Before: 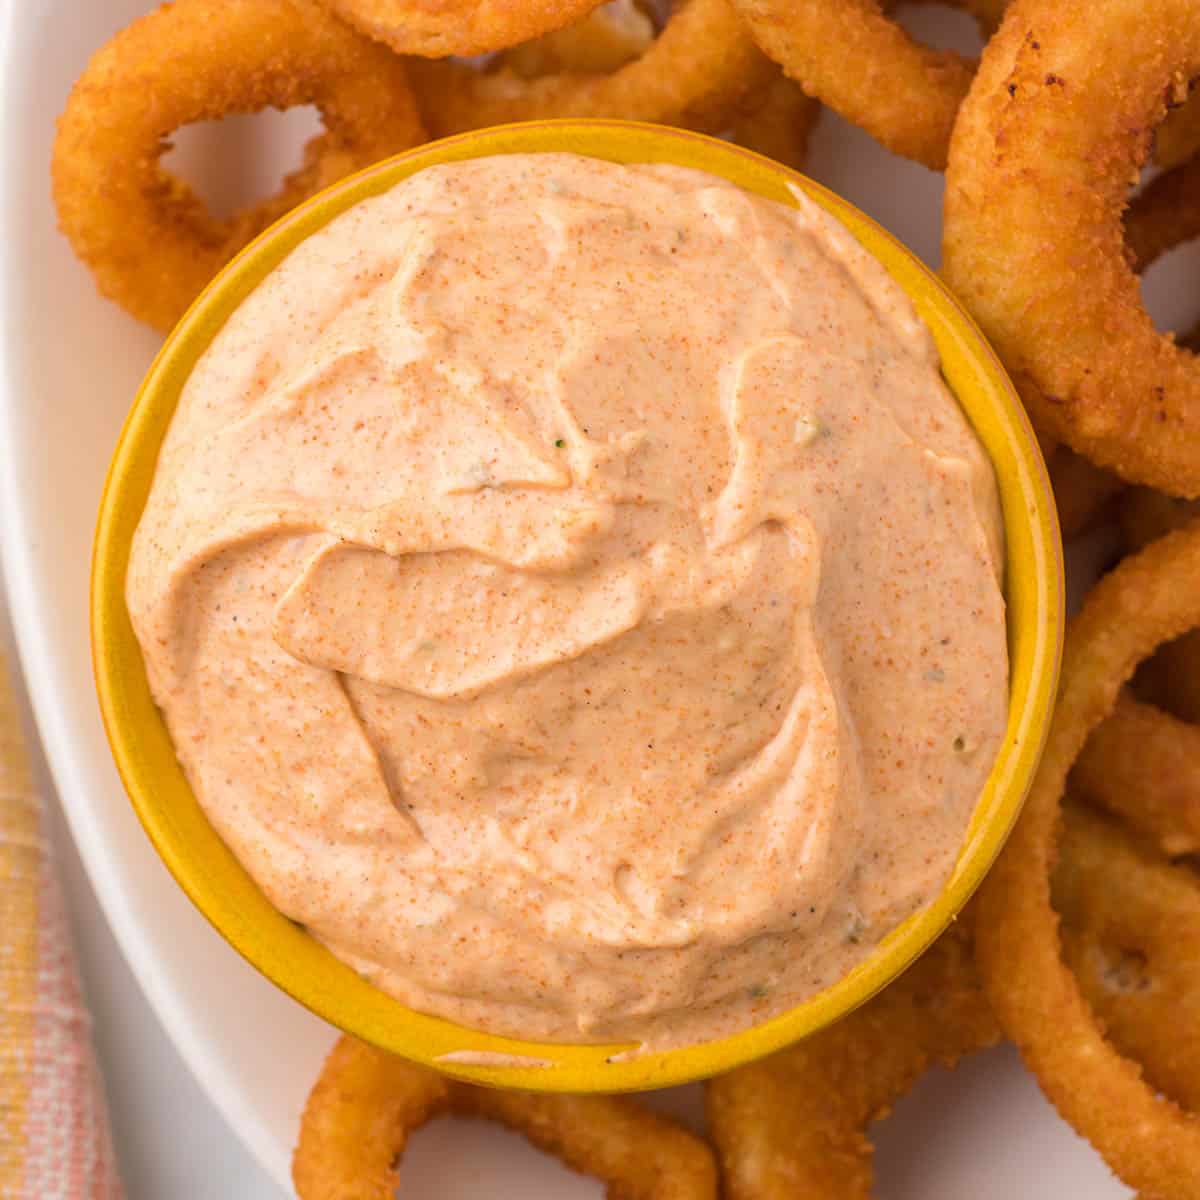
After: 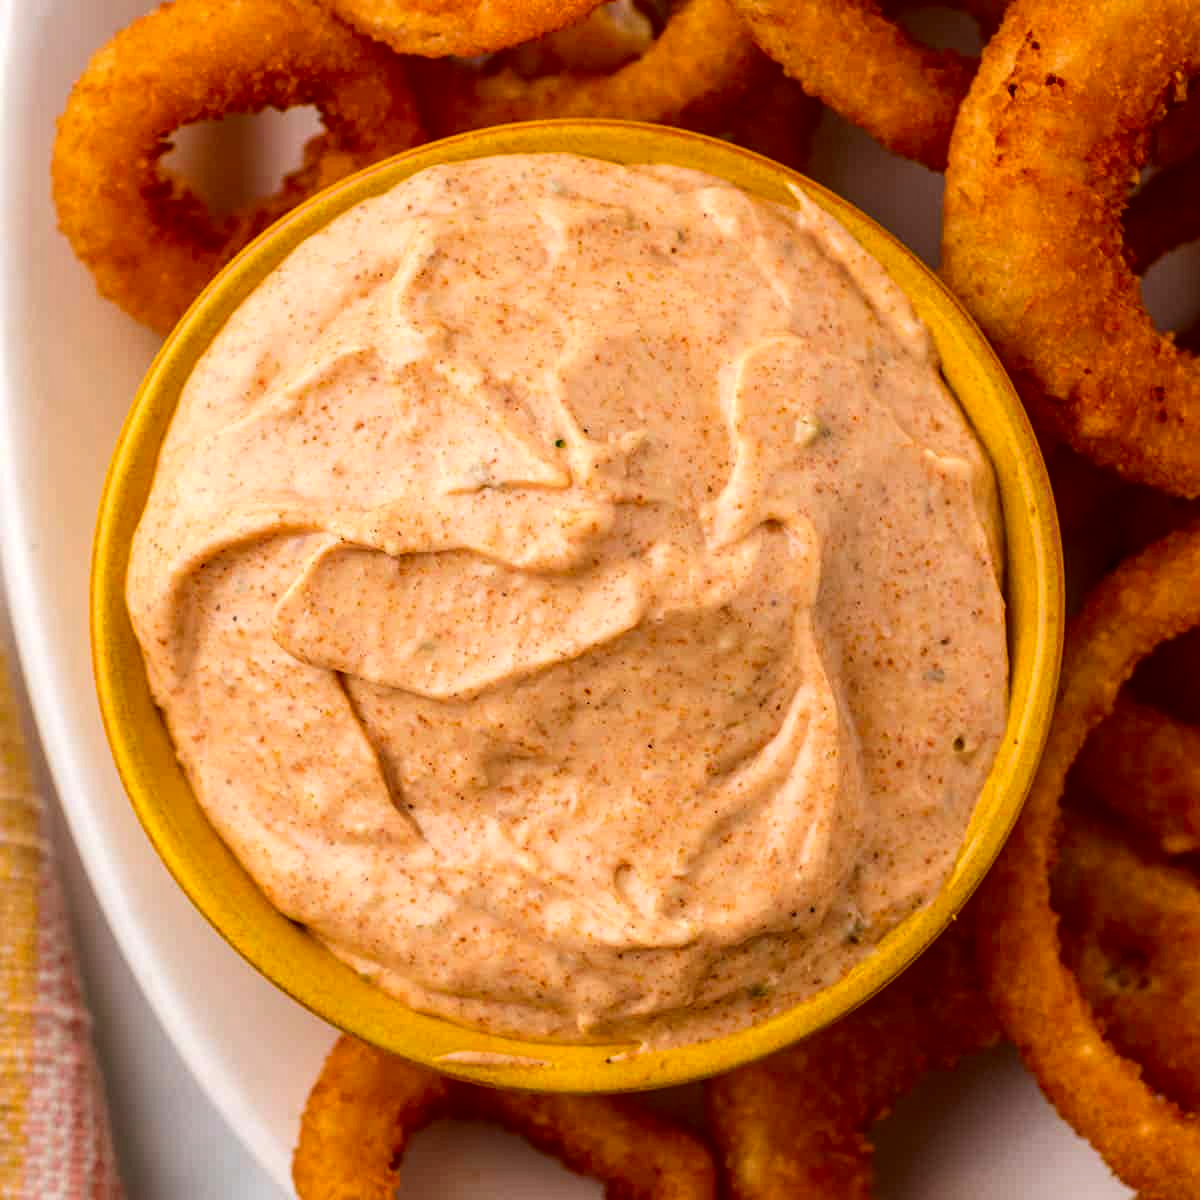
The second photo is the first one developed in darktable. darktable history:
local contrast: on, module defaults
tone curve: curves: ch0 [(0, 0) (0.915, 0.89) (1, 1)], color space Lab, independent channels, preserve colors none
contrast brightness saturation: contrast 0.215, brightness -0.187, saturation 0.241
